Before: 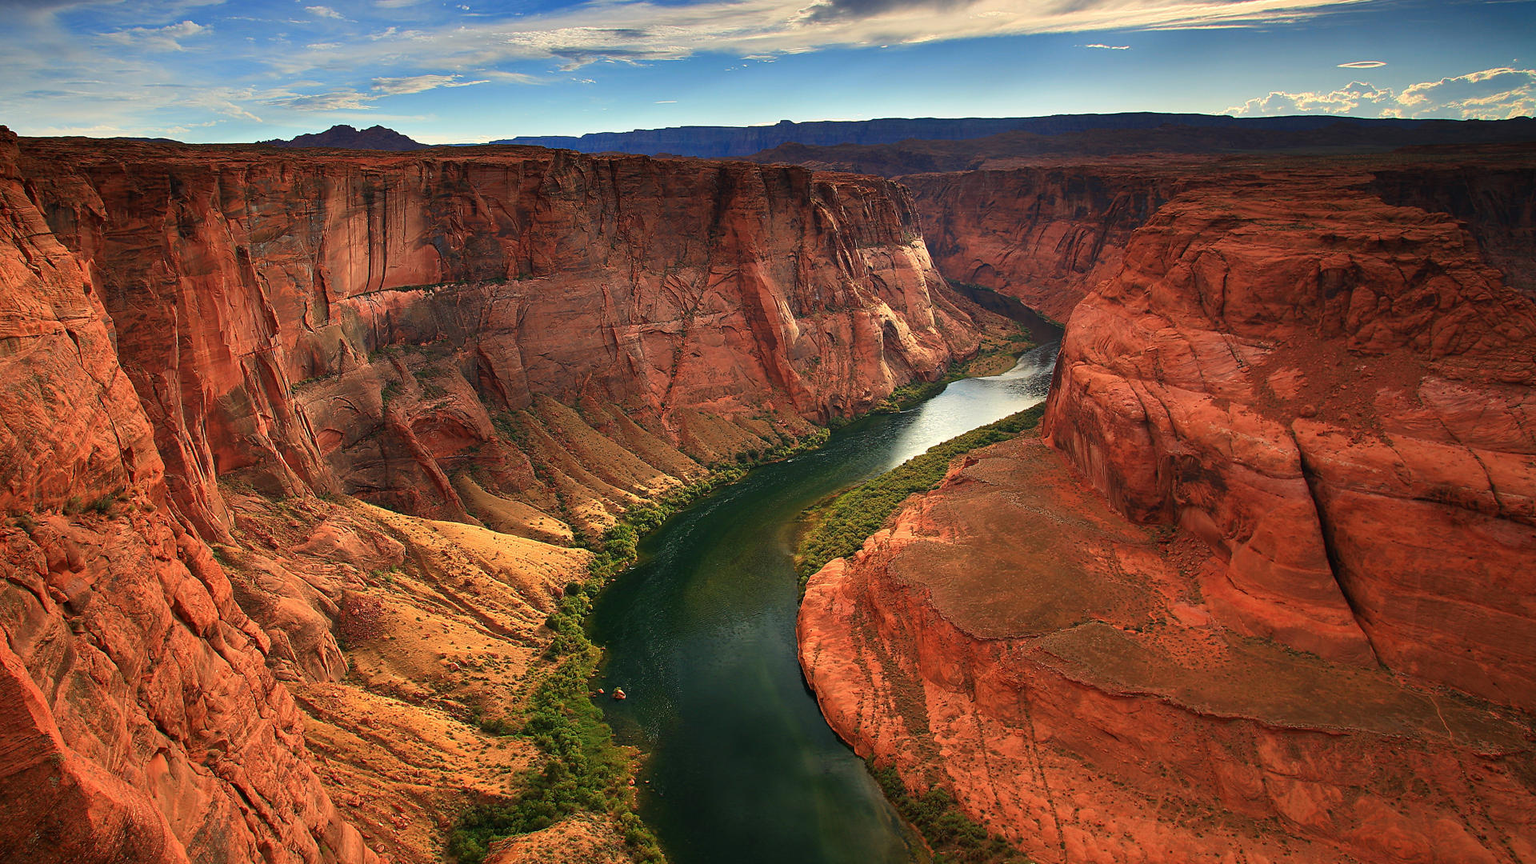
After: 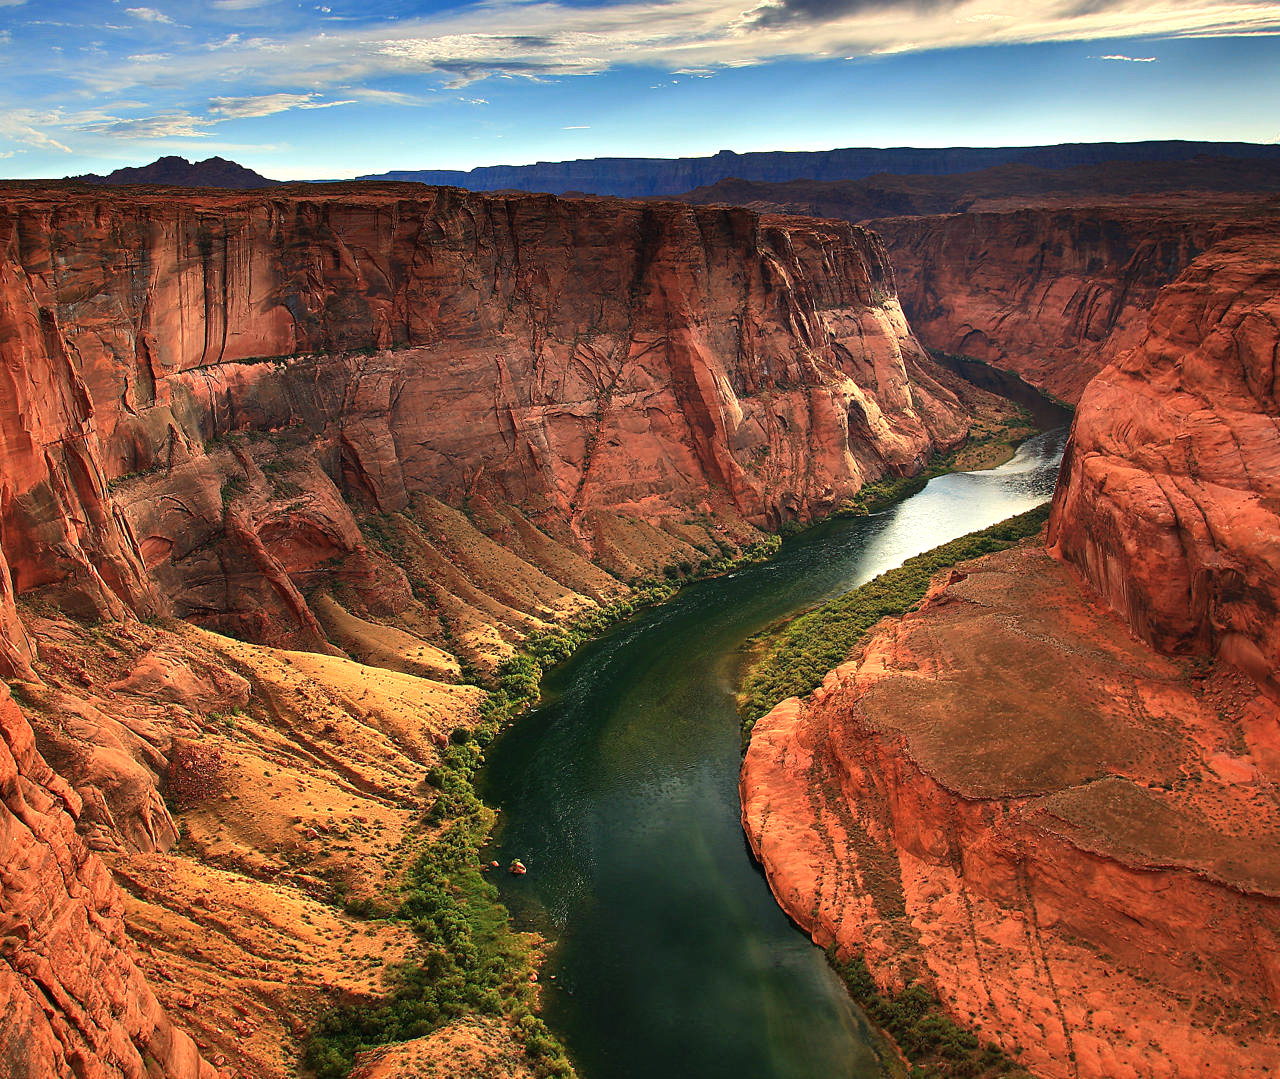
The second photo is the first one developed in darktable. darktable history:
crop and rotate: left 13.377%, right 19.927%
tone equalizer: -8 EV -0.379 EV, -7 EV -0.416 EV, -6 EV -0.294 EV, -5 EV -0.228 EV, -3 EV 0.238 EV, -2 EV 0.337 EV, -1 EV 0.397 EV, +0 EV 0.441 EV, edges refinement/feathering 500, mask exposure compensation -1.57 EV, preserve details no
shadows and highlights: highlights color adjustment 40.45%, soften with gaussian
